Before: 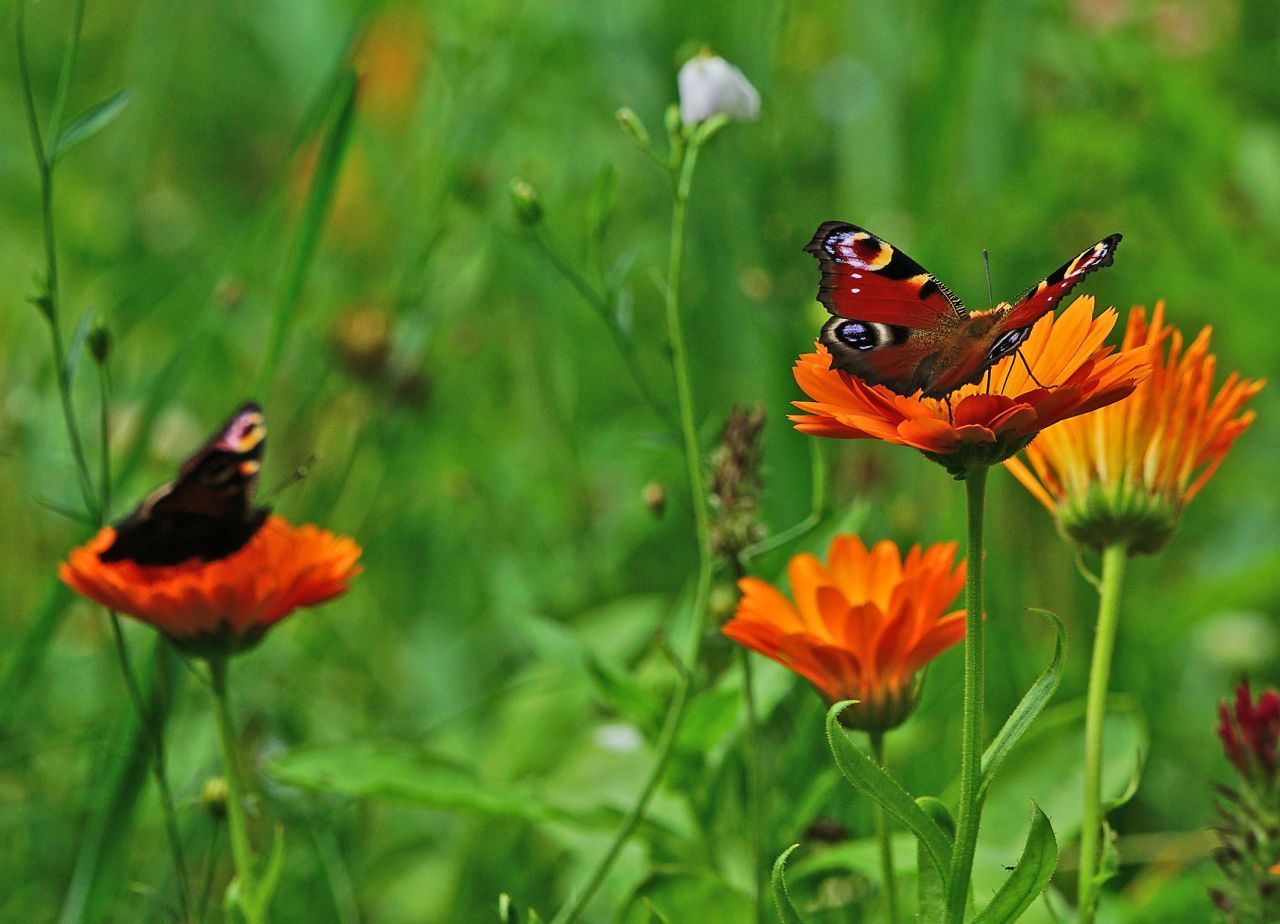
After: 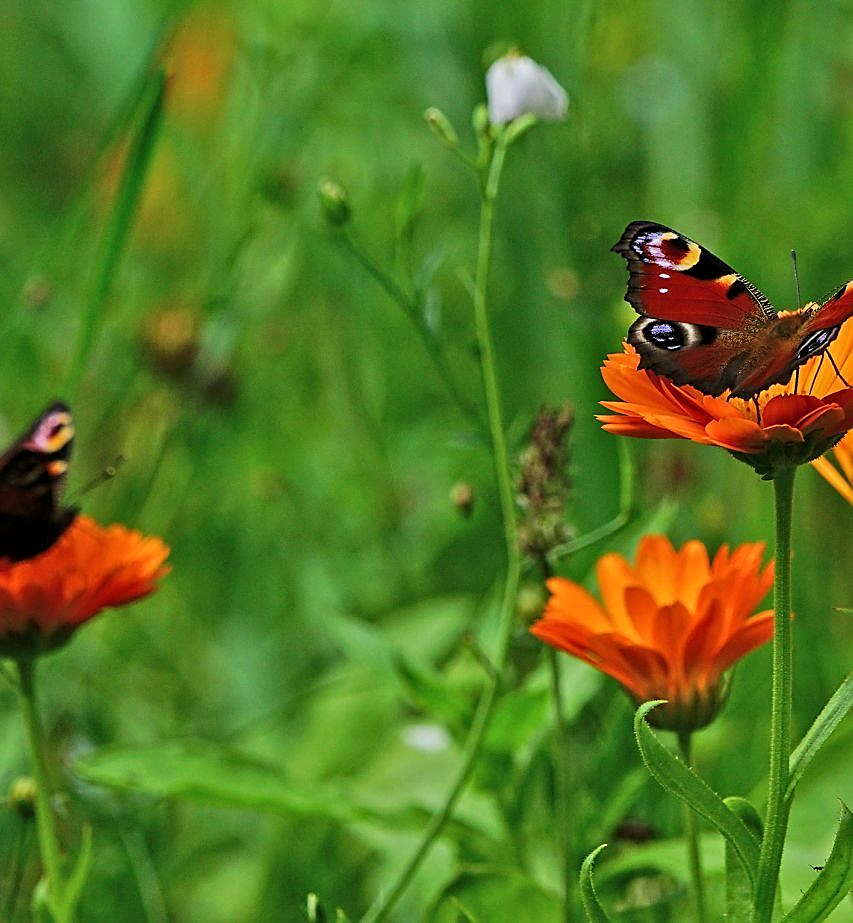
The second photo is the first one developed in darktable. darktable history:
crop and rotate: left 15.055%, right 18.278%
local contrast: highlights 100%, shadows 100%, detail 120%, midtone range 0.2
sharpen: on, module defaults
